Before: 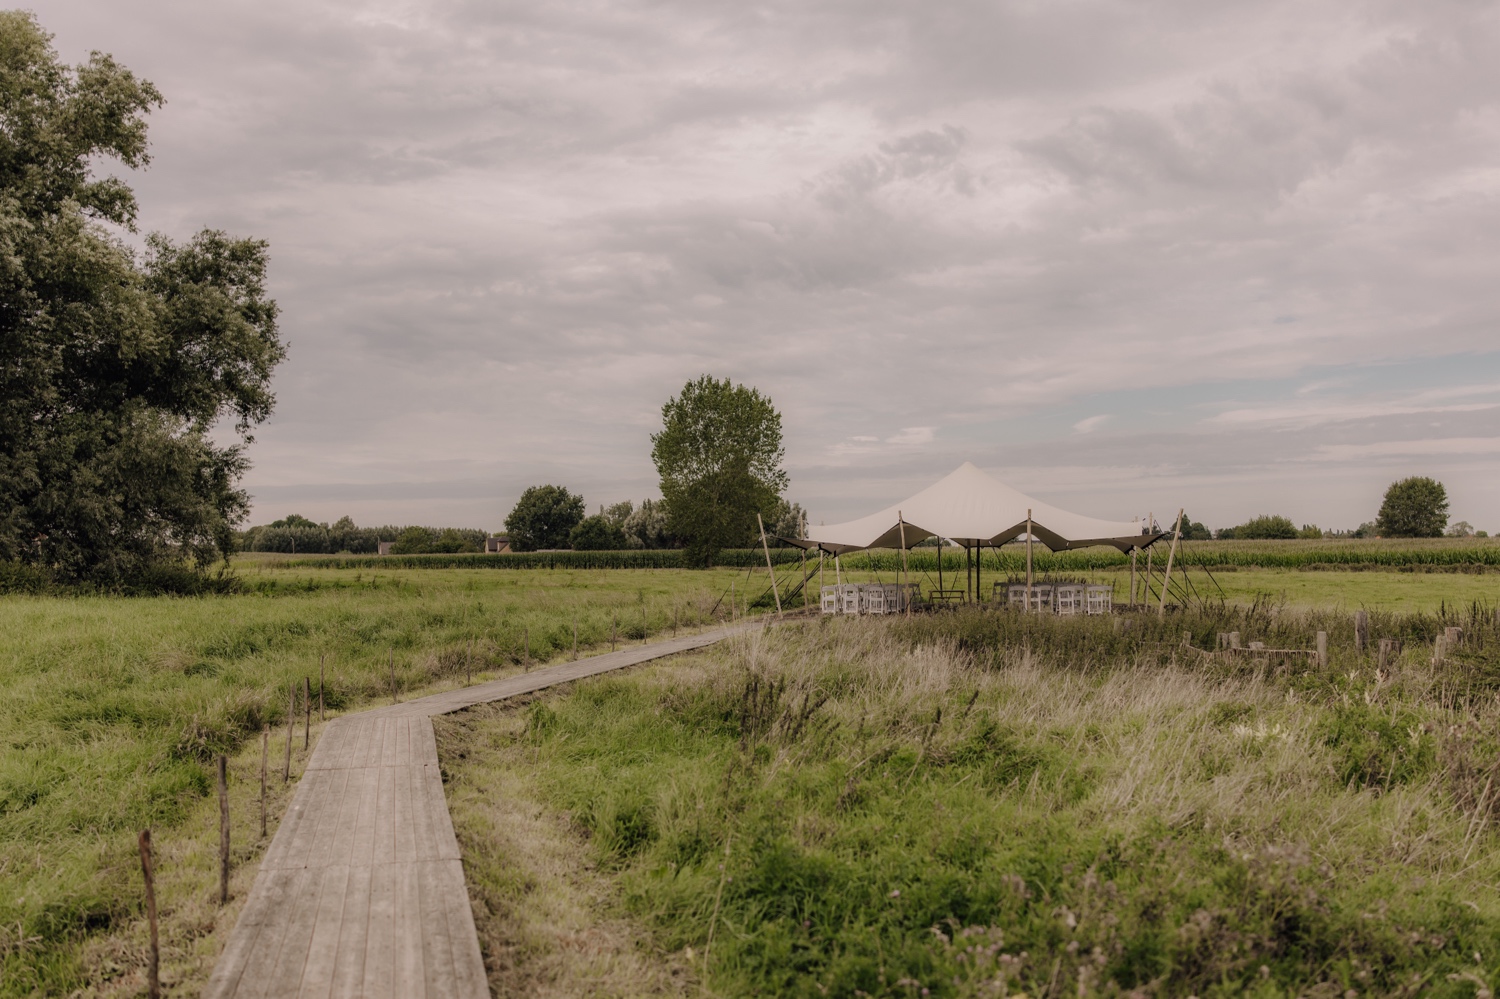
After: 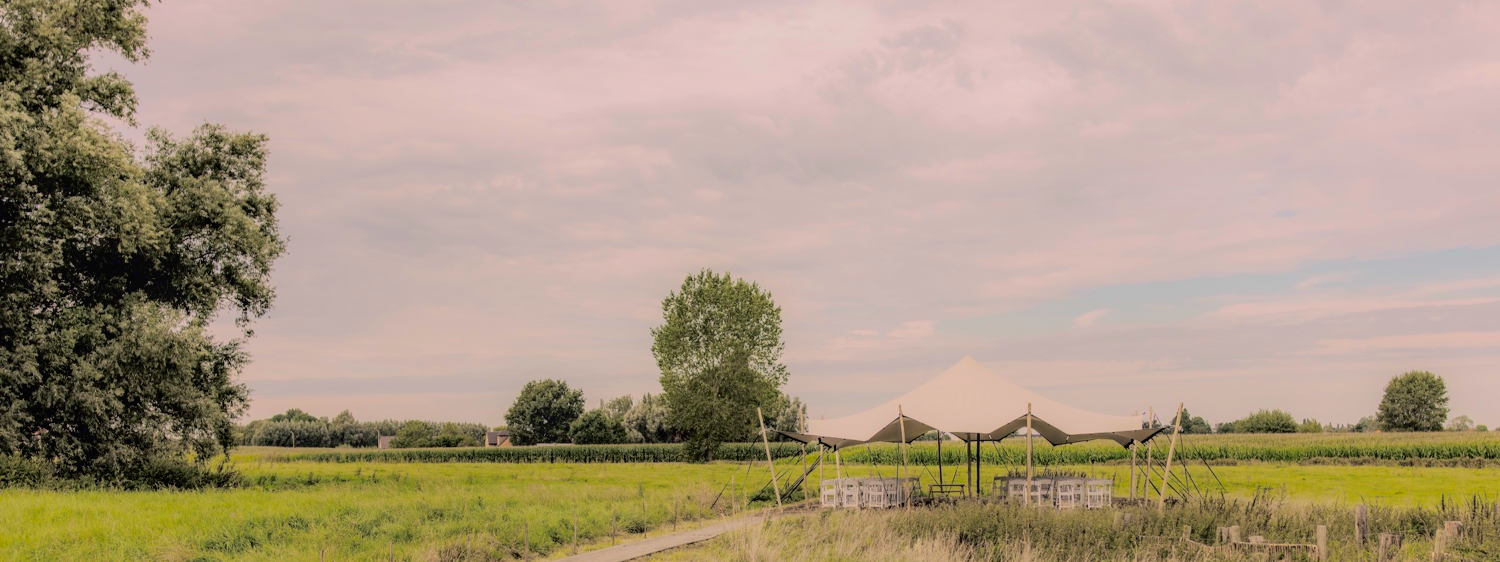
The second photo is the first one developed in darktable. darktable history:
exposure: black level correction 0, exposure 1.199 EV, compensate highlight preservation false
crop and rotate: top 10.612%, bottom 33.063%
local contrast: detail 110%
filmic rgb: middle gray luminance 3.46%, black relative exposure -6.02 EV, white relative exposure 6.32 EV, dynamic range scaling 22%, target black luminance 0%, hardness 2.29, latitude 46.39%, contrast 0.791, highlights saturation mix 99.19%, shadows ↔ highlights balance 0.256%, color science v6 (2022), iterations of high-quality reconstruction 0
